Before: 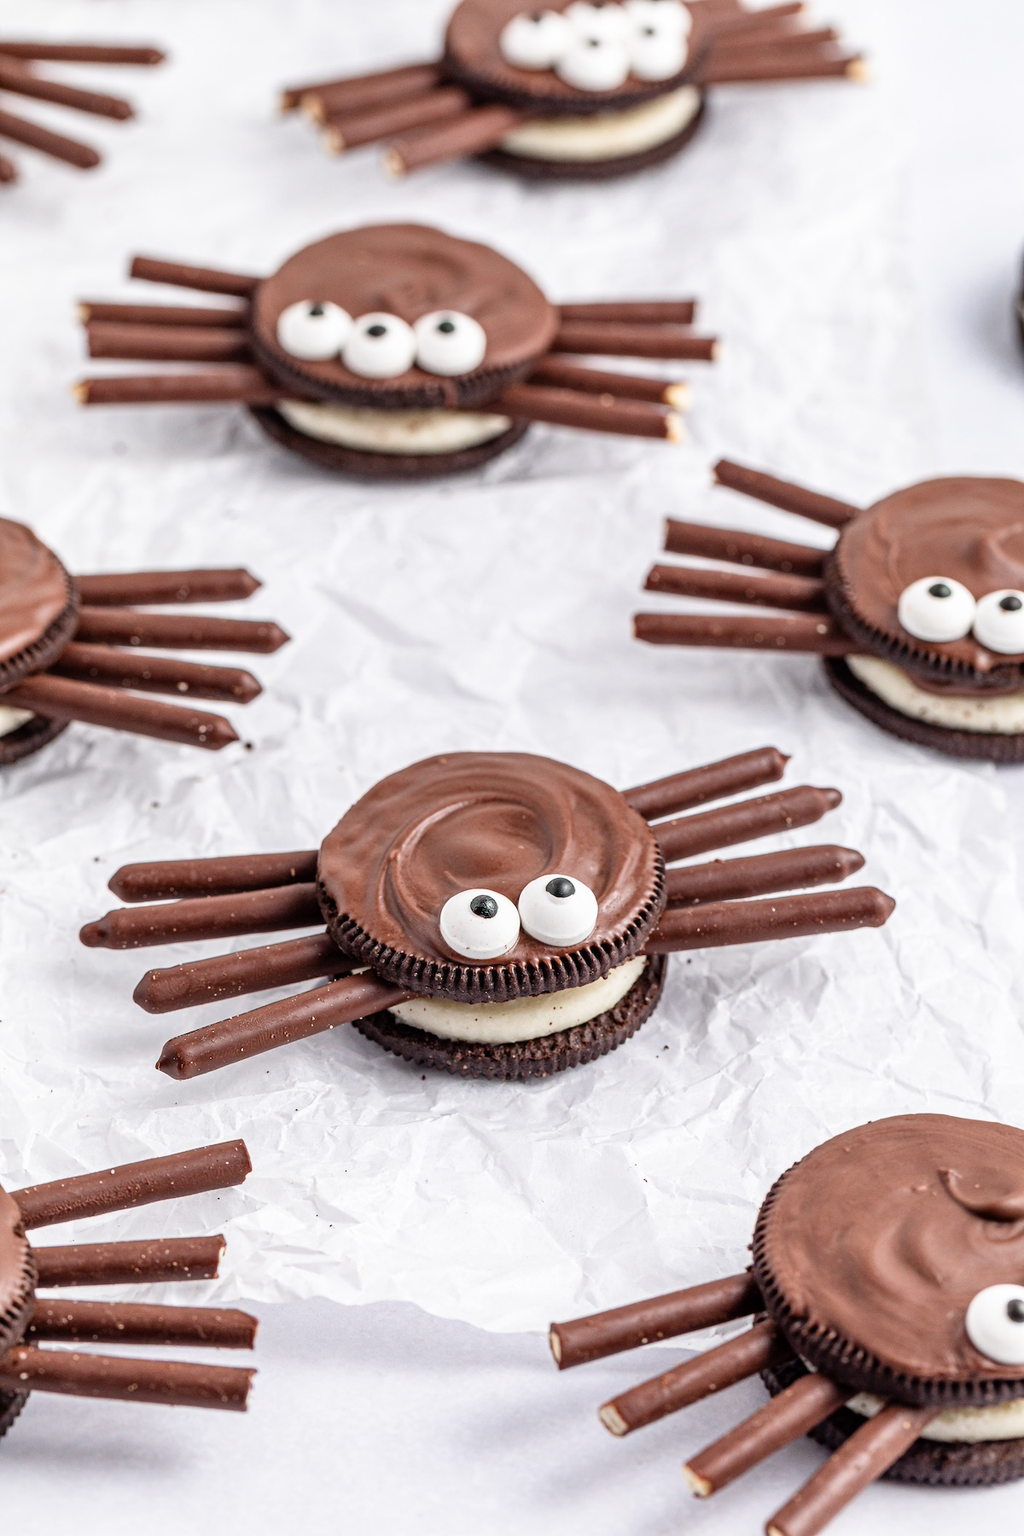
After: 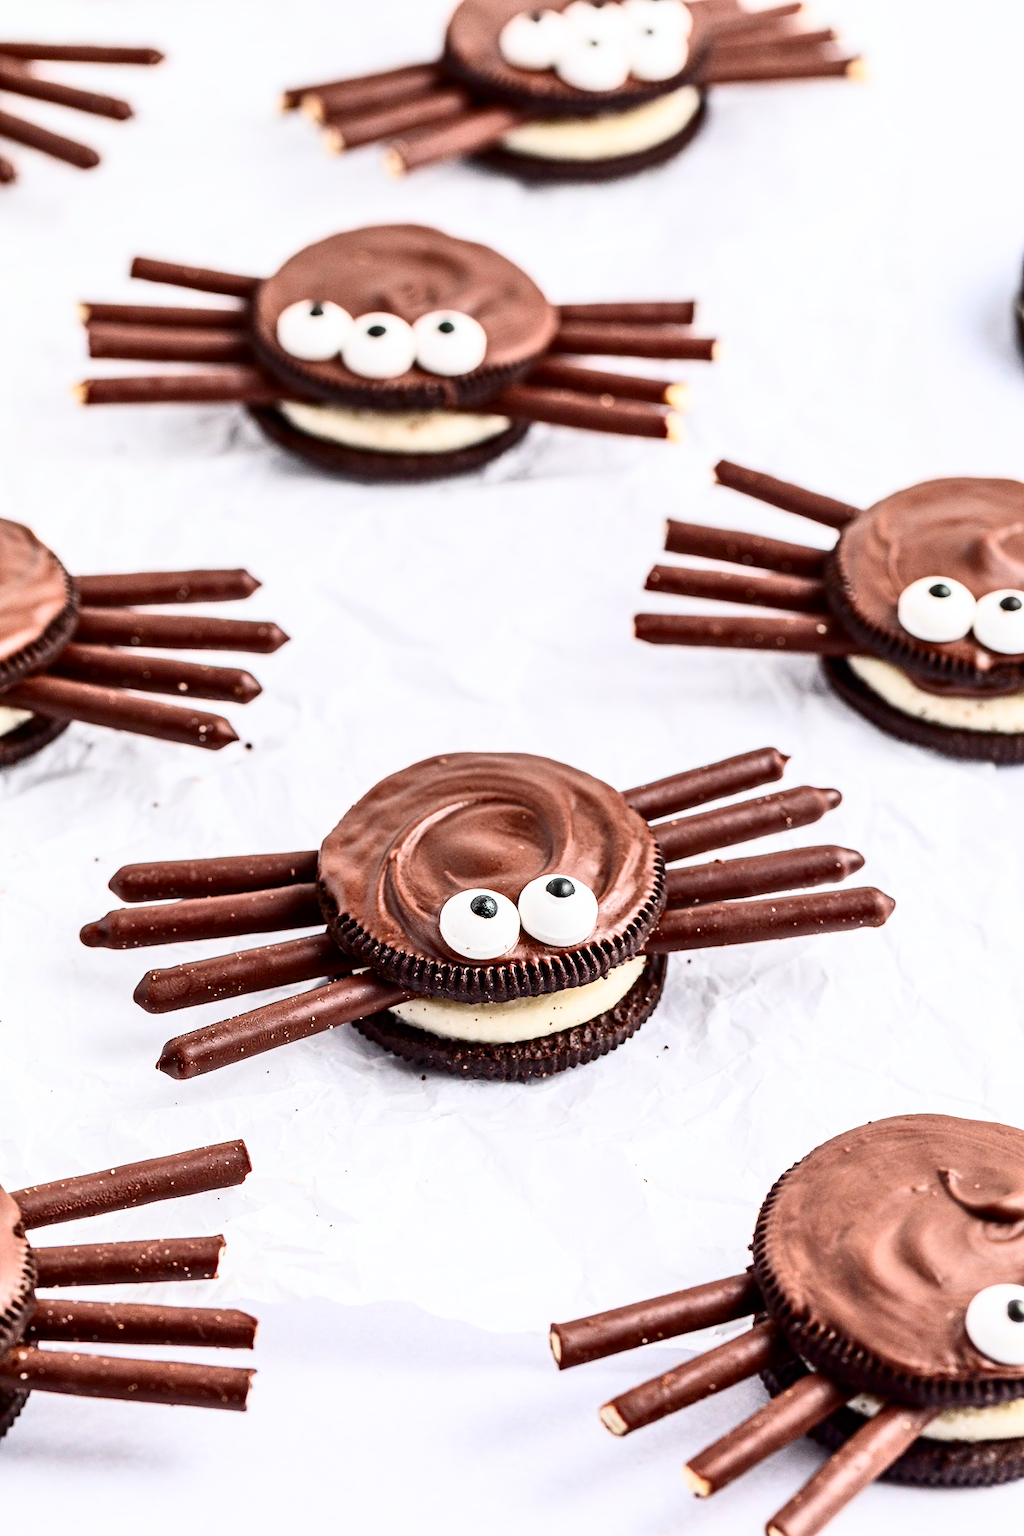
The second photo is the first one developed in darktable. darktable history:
contrast brightness saturation: contrast 0.4, brightness 0.05, saturation 0.25
color correction: highlights a* -0.182, highlights b* -0.124
